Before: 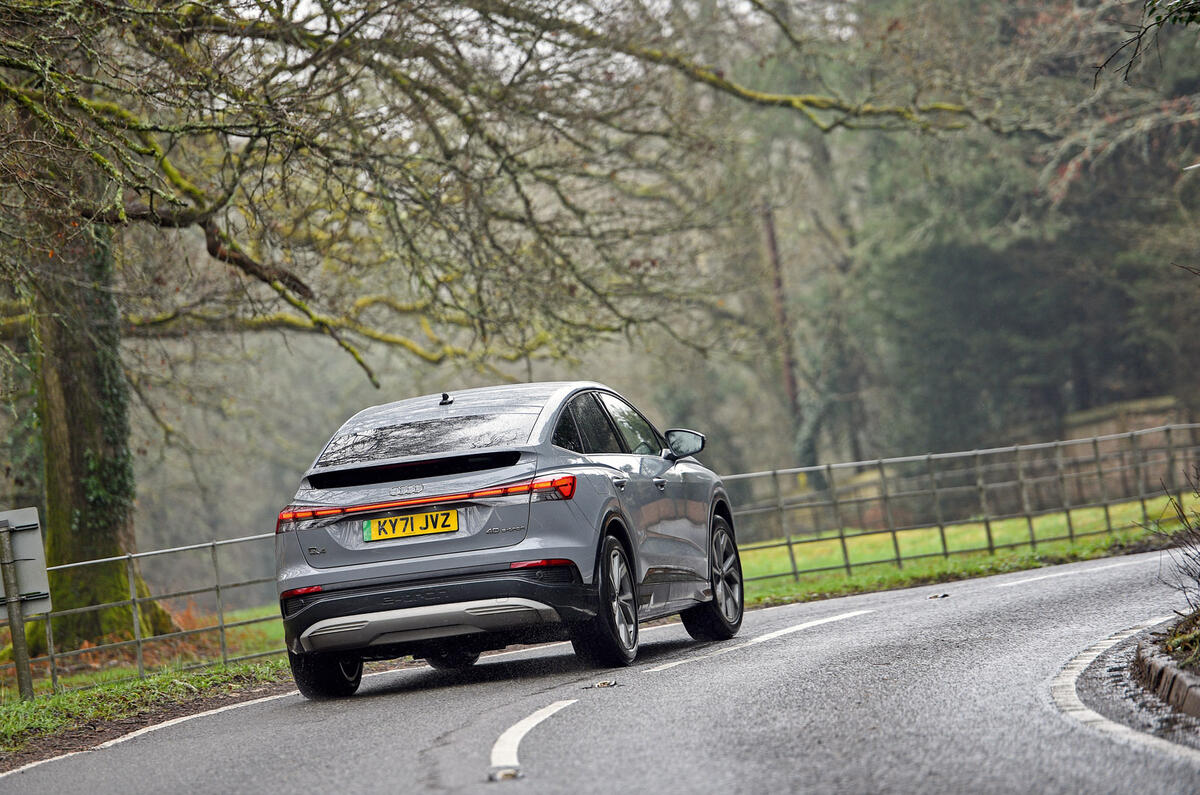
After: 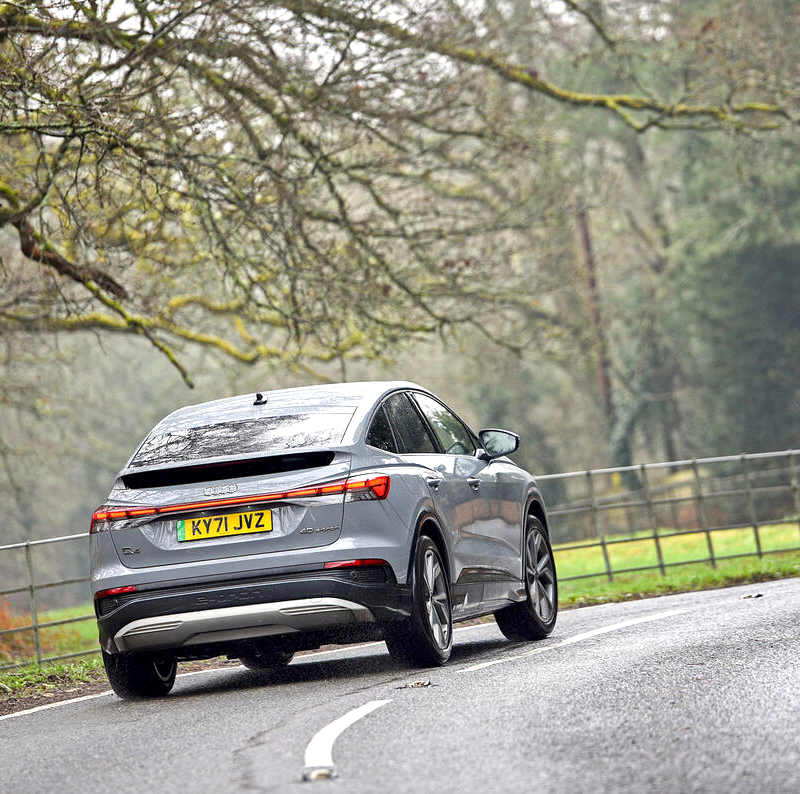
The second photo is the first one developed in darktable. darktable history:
exposure: black level correction 0.001, exposure 0.5 EV, compensate exposure bias true, compensate highlight preservation false
crop and rotate: left 15.546%, right 17.787%
